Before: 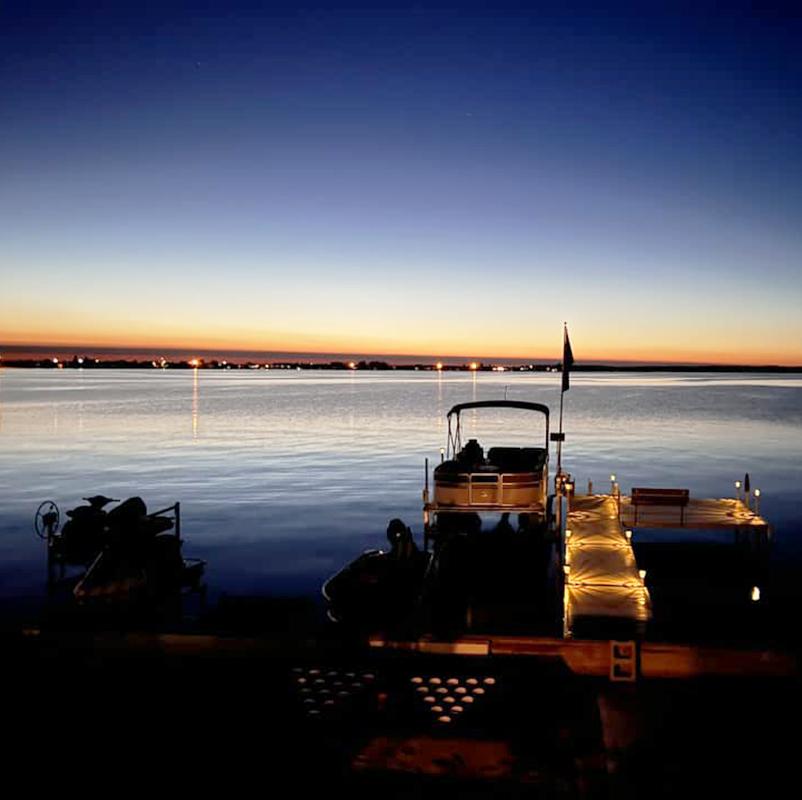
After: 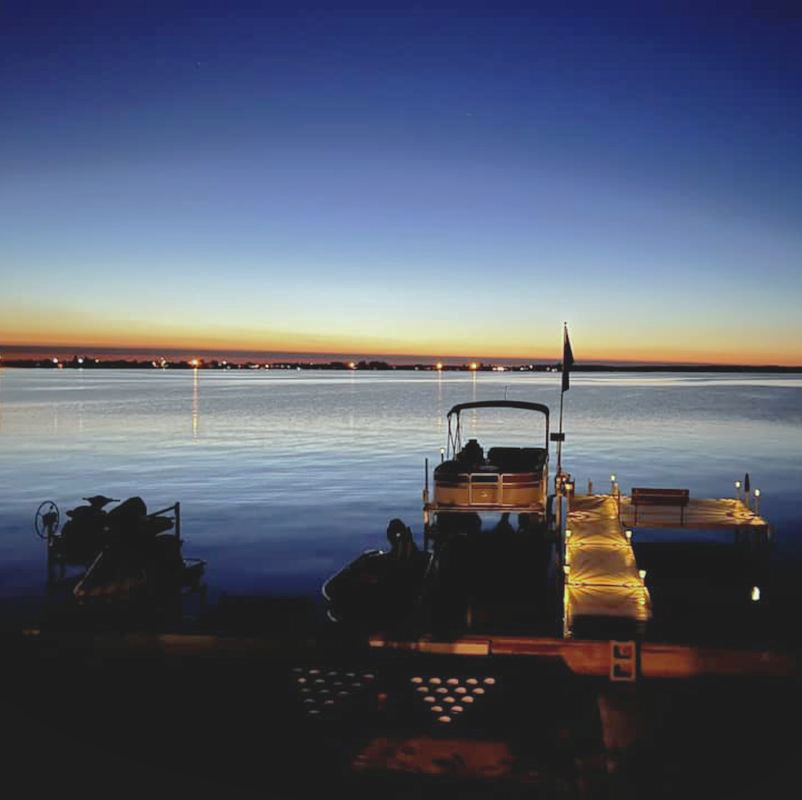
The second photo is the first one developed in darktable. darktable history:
white balance: red 0.925, blue 1.046
exposure: black level correction -0.008, exposure 0.067 EV, compensate highlight preservation false
shadows and highlights: shadows 40, highlights -60
